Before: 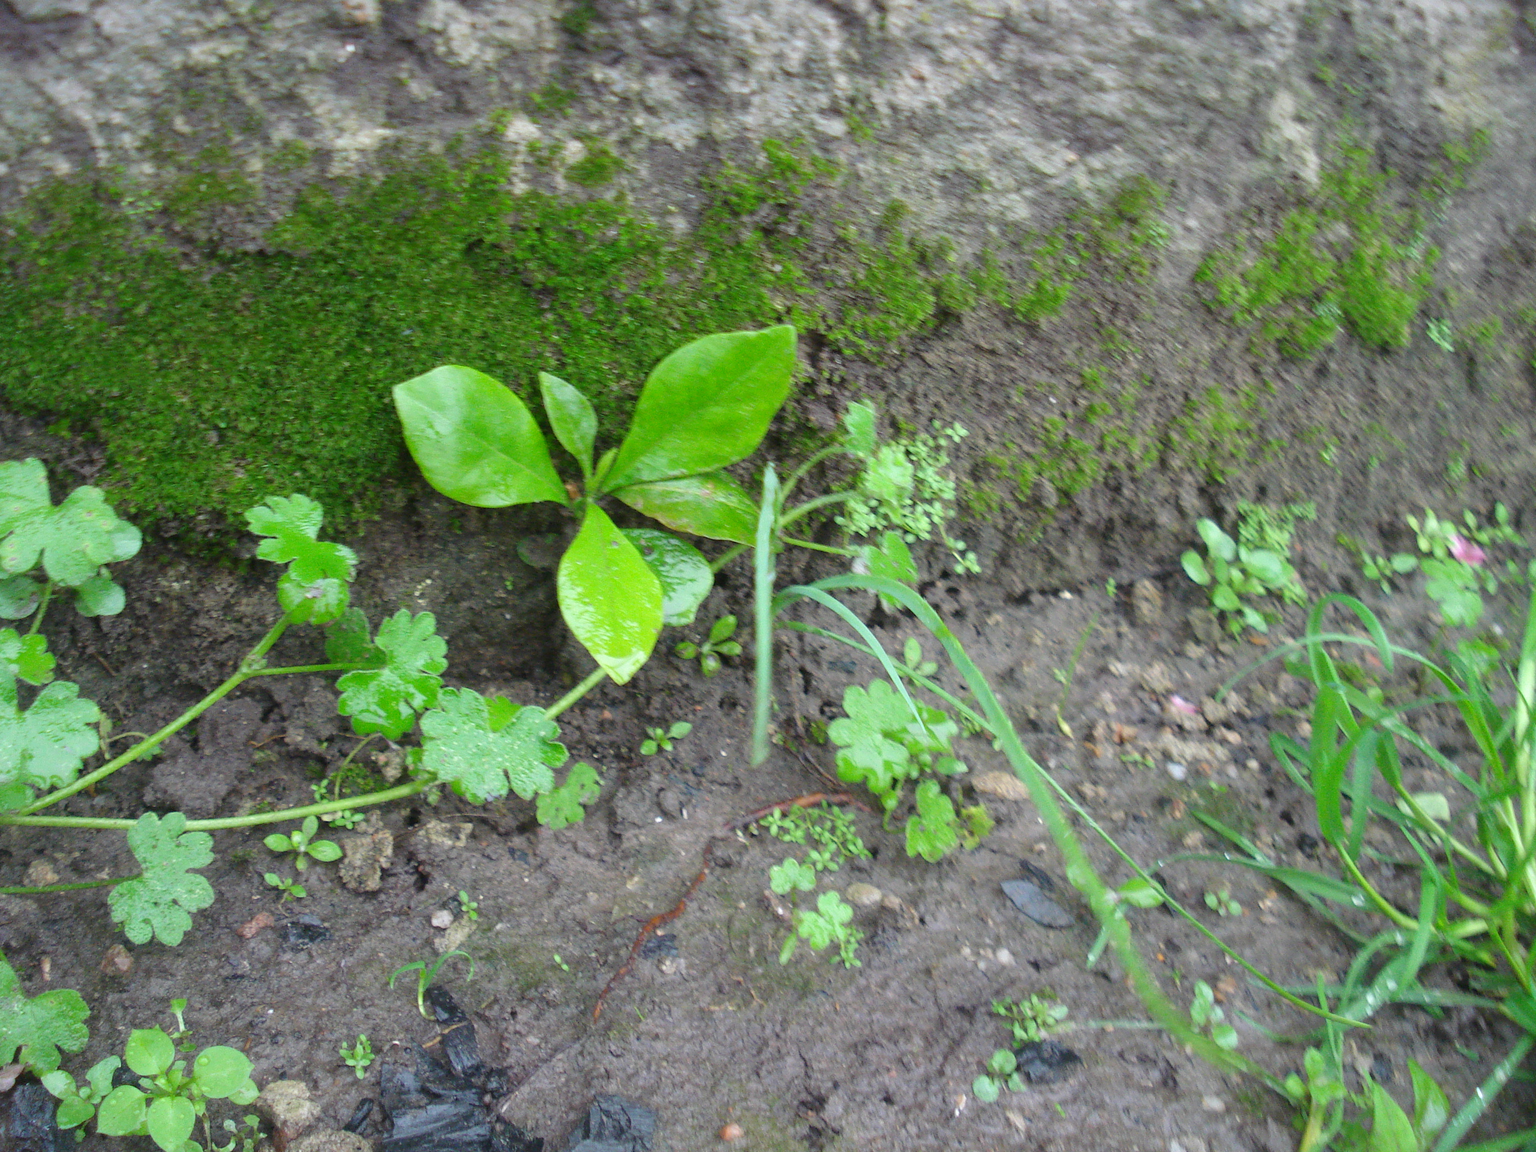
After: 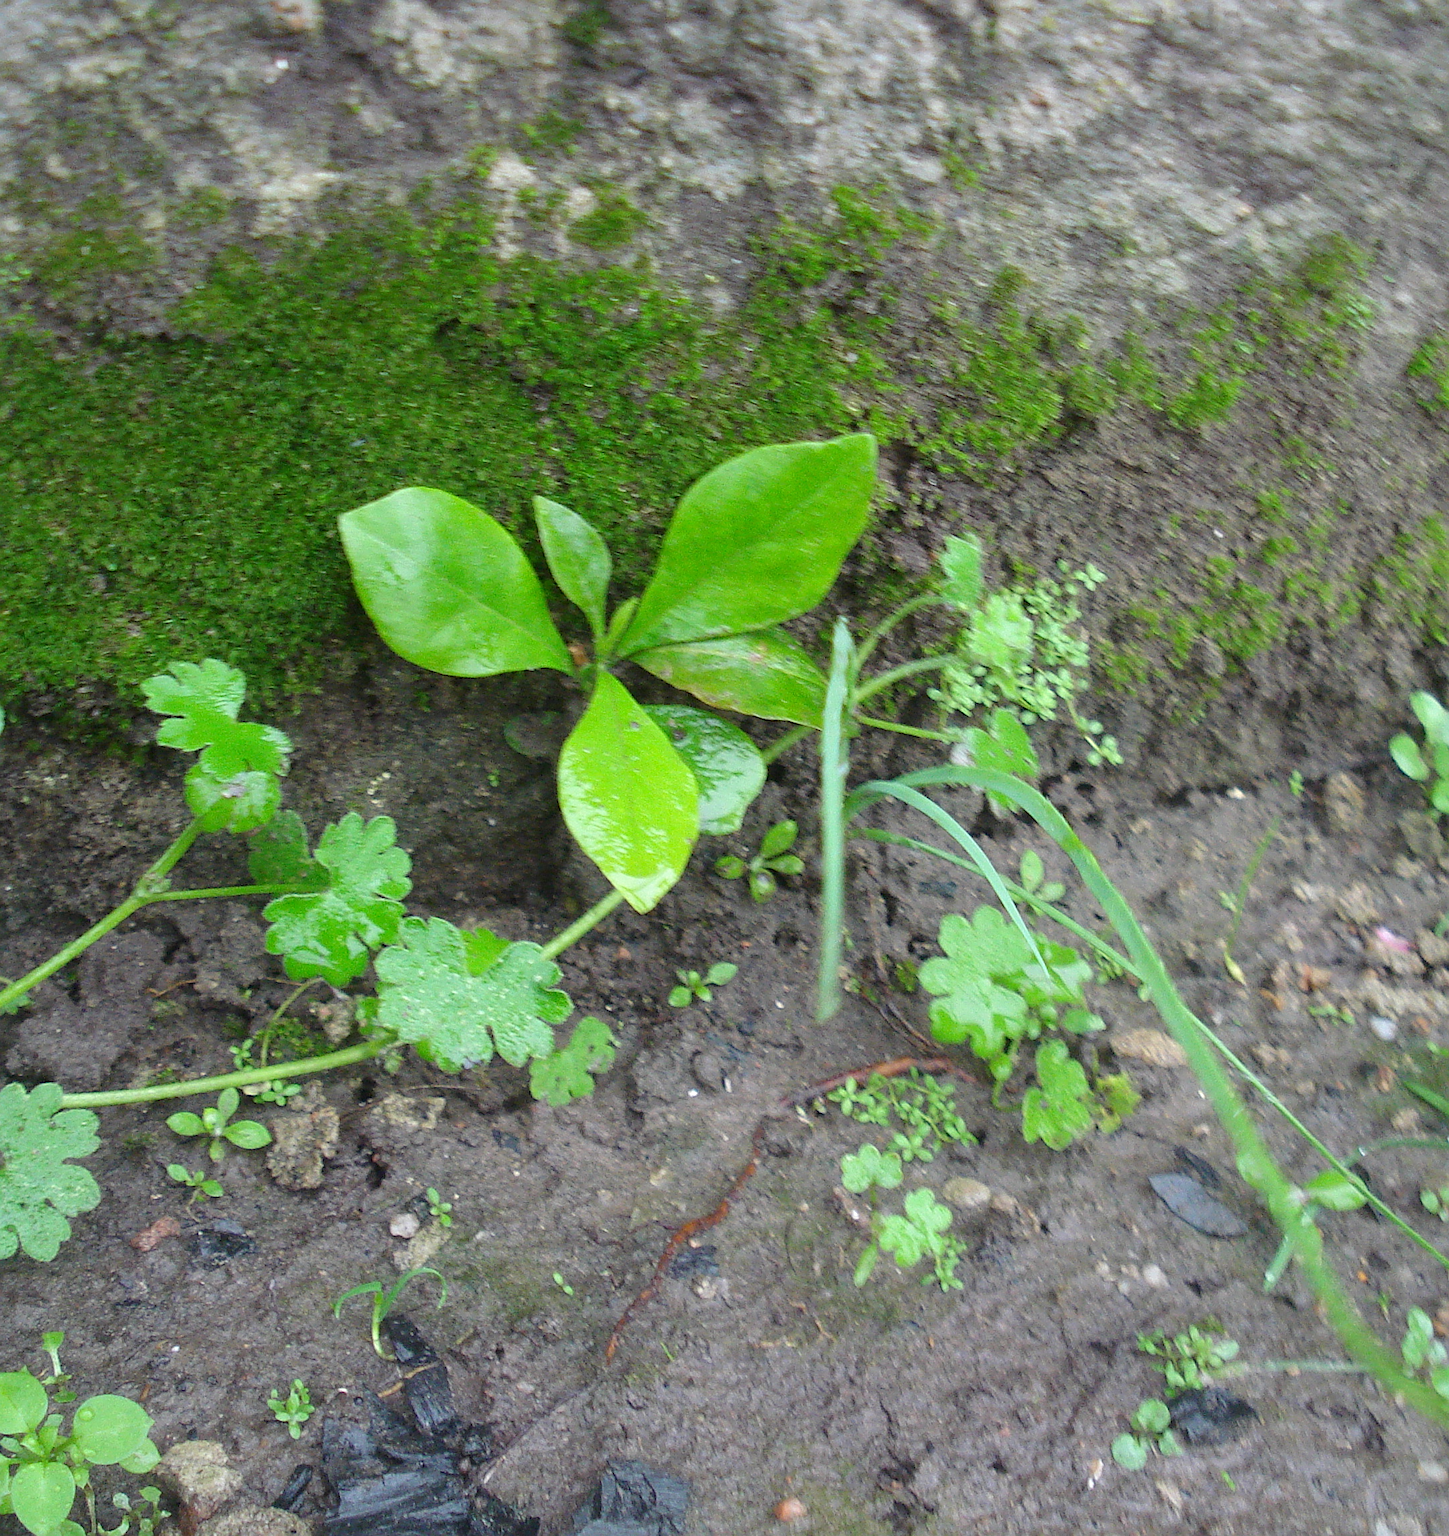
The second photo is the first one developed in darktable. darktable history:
sharpen: on, module defaults
crop and rotate: left 9.061%, right 20.142%
